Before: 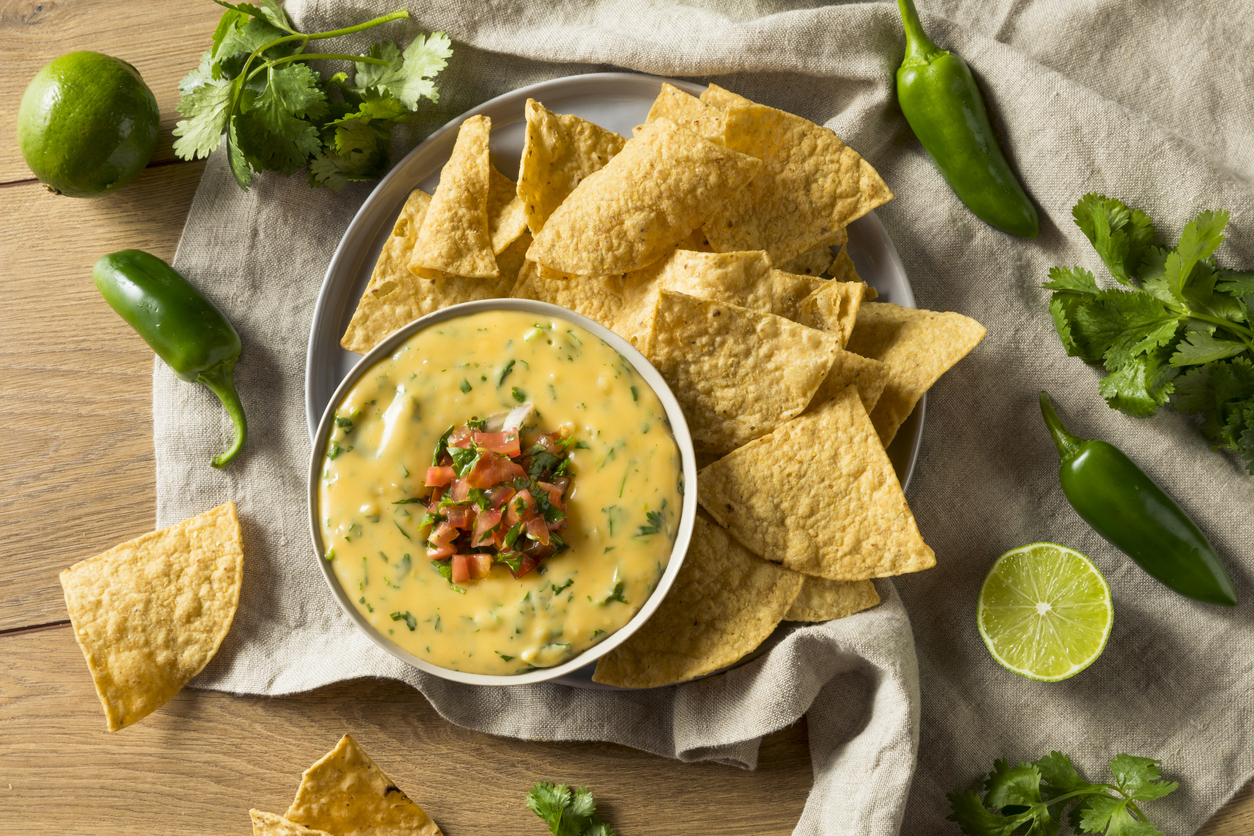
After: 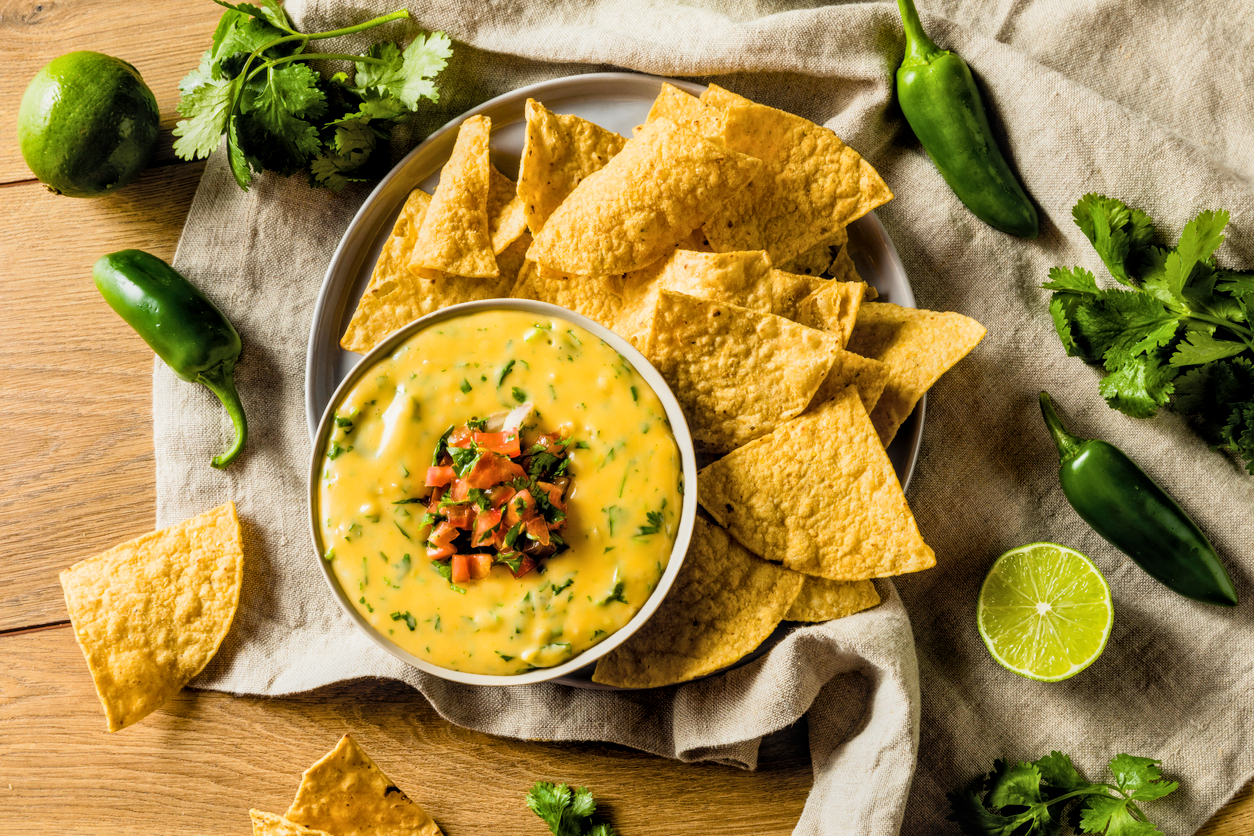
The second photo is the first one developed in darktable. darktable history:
filmic rgb: middle gray luminance 12.97%, black relative exposure -10.16 EV, white relative exposure 3.47 EV, target black luminance 0%, hardness 5.67, latitude 44.88%, contrast 1.214, highlights saturation mix 5.91%, shadows ↔ highlights balance 27.26%
color balance rgb: perceptual saturation grading › global saturation 20%, perceptual saturation grading › highlights -14.434%, perceptual saturation grading › shadows 49.858%, contrast 4.539%
local contrast: on, module defaults
contrast brightness saturation: contrast 0.048, brightness 0.061, saturation 0.014
